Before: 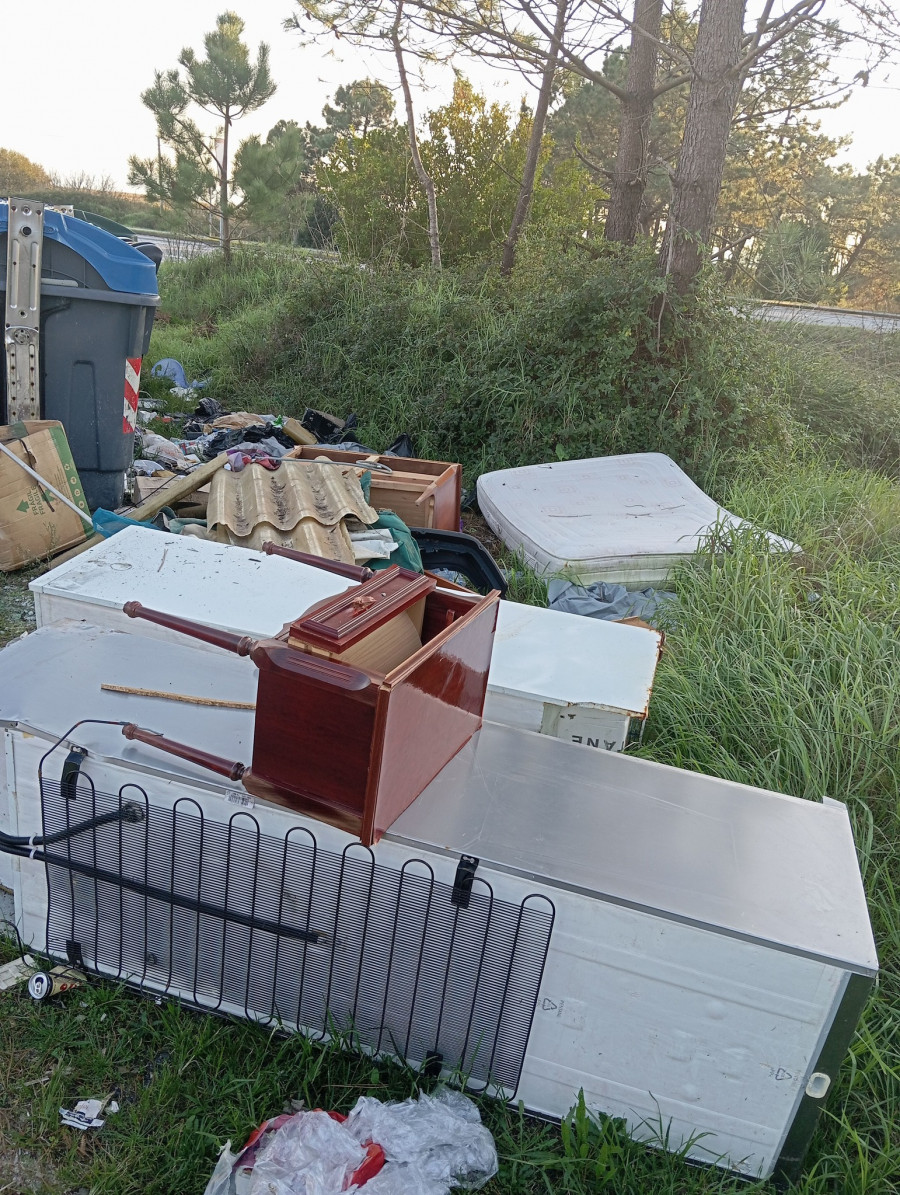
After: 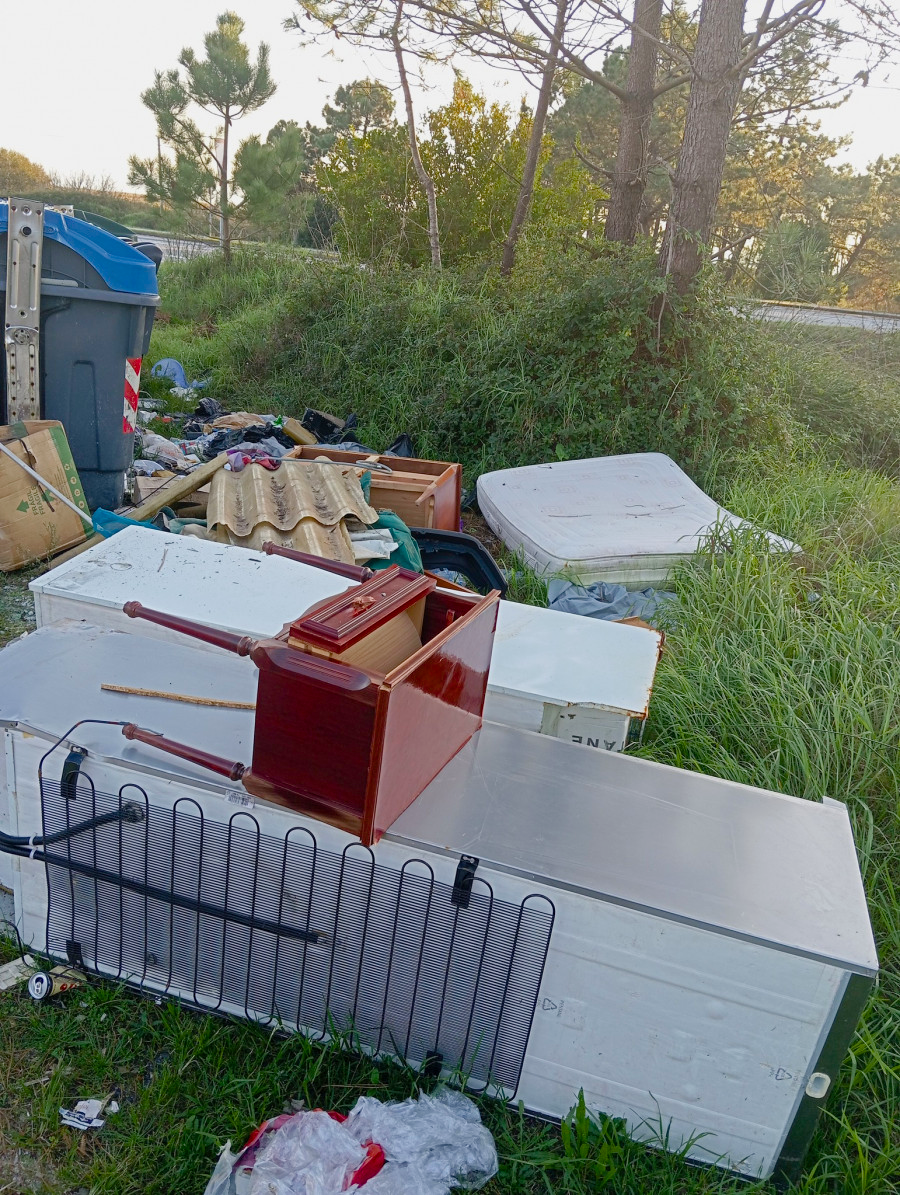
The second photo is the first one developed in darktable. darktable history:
exposure: exposure -0.153 EV, compensate highlight preservation false
color balance rgb: perceptual saturation grading › global saturation 35%, perceptual saturation grading › highlights -30%, perceptual saturation grading › shadows 35%, perceptual brilliance grading › global brilliance 3%, perceptual brilliance grading › highlights -3%, perceptual brilliance grading › shadows 3%
